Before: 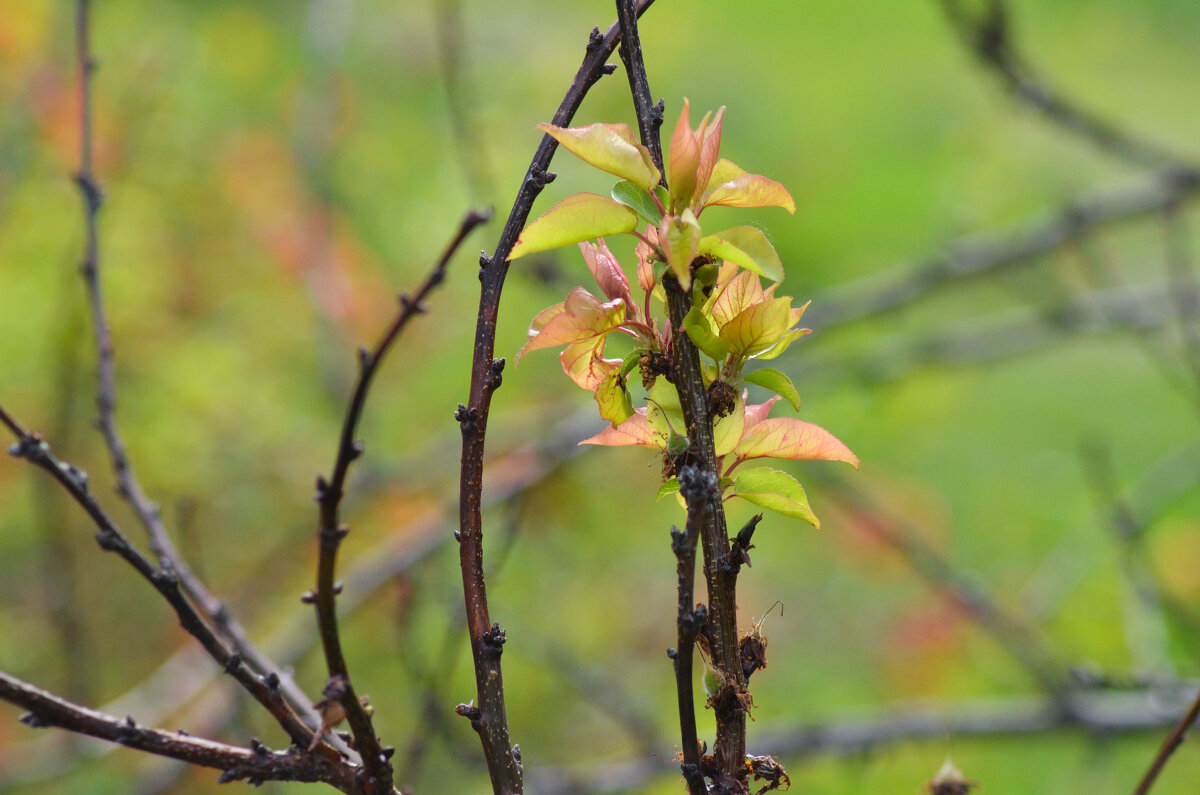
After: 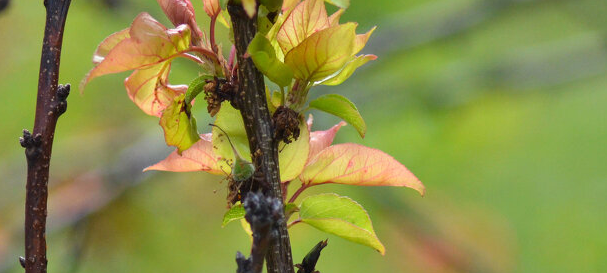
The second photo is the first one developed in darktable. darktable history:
crop: left 36.319%, top 34.563%, right 13.073%, bottom 31.097%
